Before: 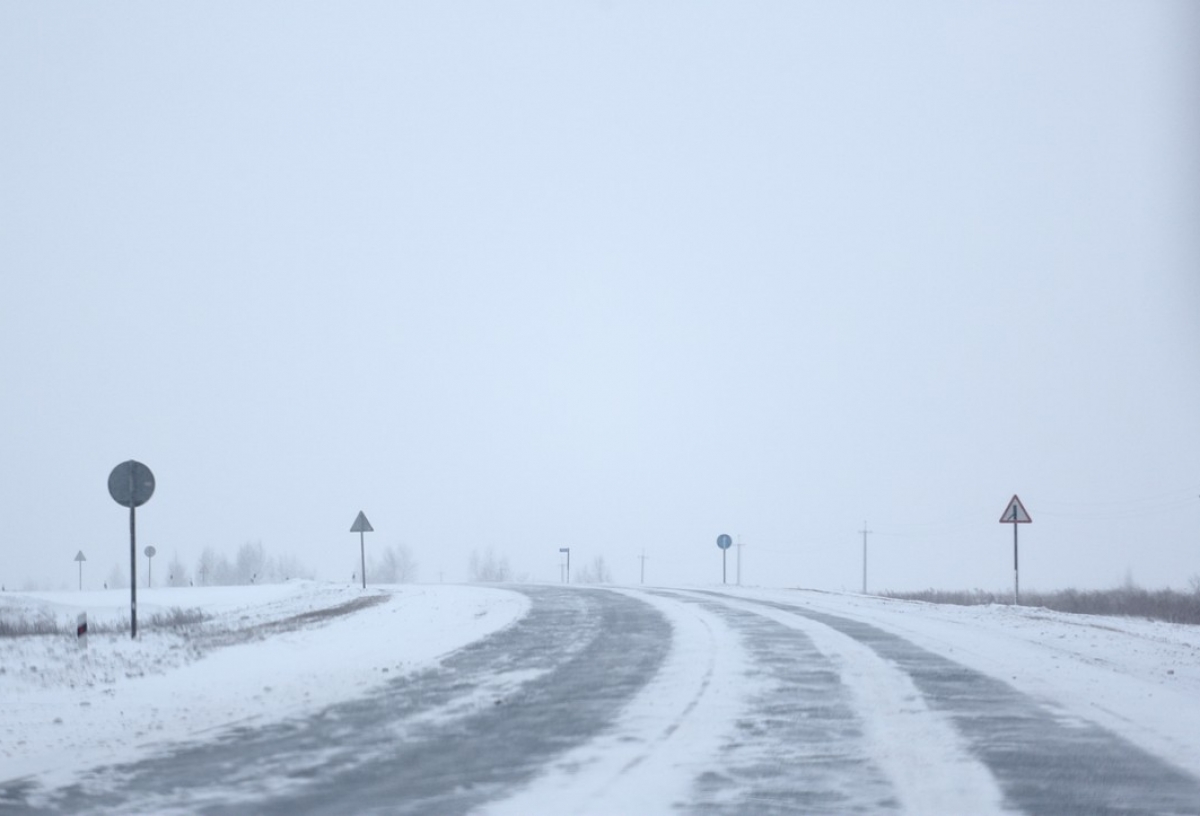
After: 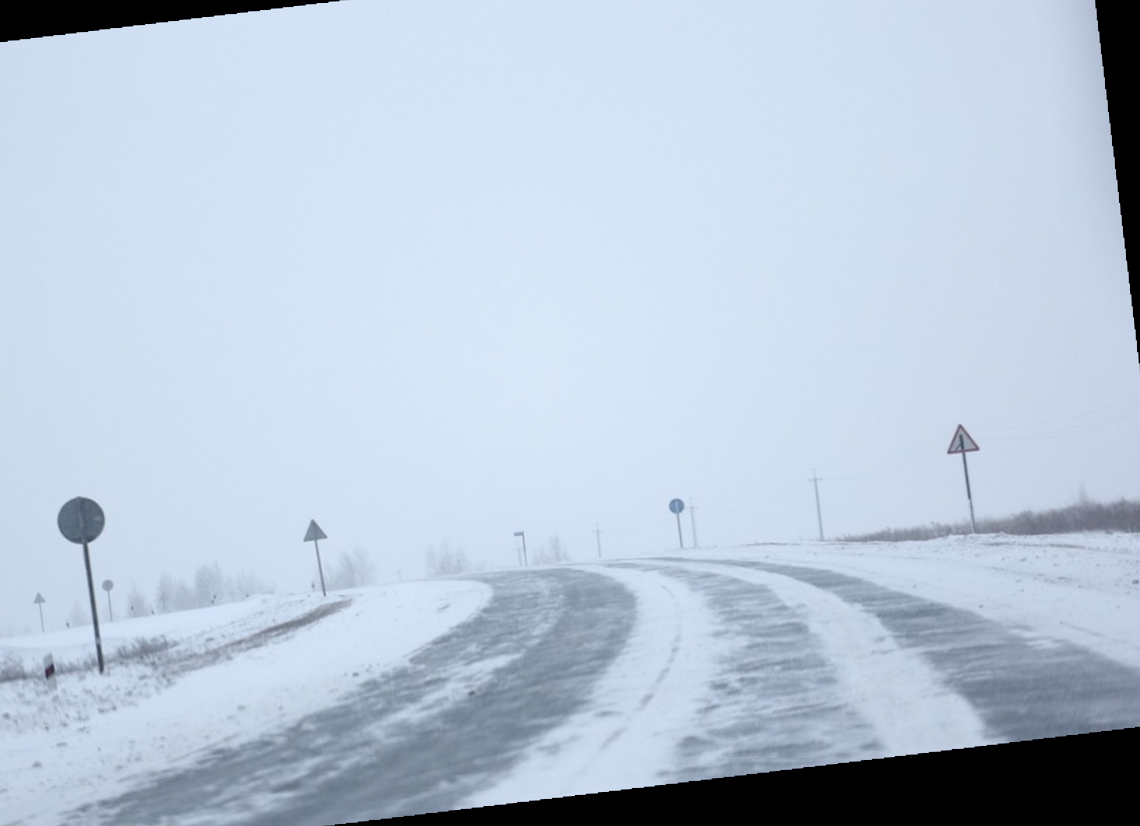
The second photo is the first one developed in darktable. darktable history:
crop and rotate: angle 1.96°, left 5.673%, top 5.673%
rotate and perspective: rotation -4.98°, automatic cropping off
